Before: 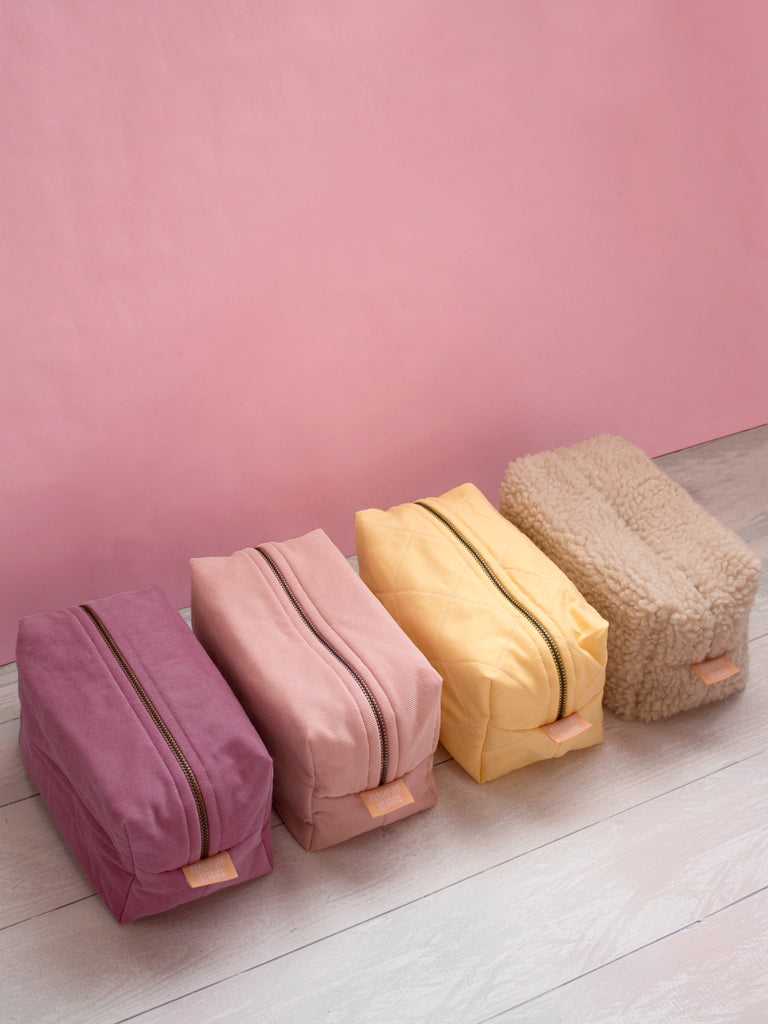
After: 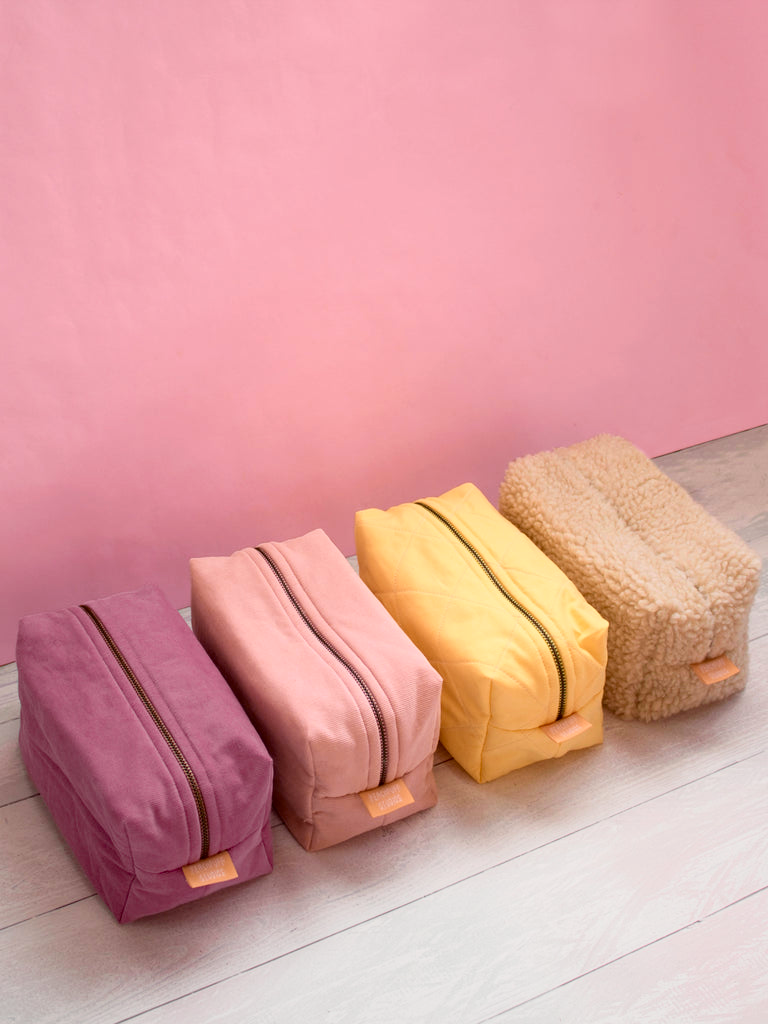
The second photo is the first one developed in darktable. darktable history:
tone curve: curves: ch0 [(0, 0.008) (0.107, 0.083) (0.283, 0.287) (0.461, 0.498) (0.64, 0.691) (0.822, 0.869) (0.998, 0.978)]; ch1 [(0, 0) (0.323, 0.339) (0.438, 0.422) (0.473, 0.487) (0.502, 0.502) (0.527, 0.53) (0.561, 0.583) (0.608, 0.629) (0.669, 0.704) (0.859, 0.899) (1, 1)]; ch2 [(0, 0) (0.33, 0.347) (0.421, 0.456) (0.473, 0.498) (0.502, 0.504) (0.522, 0.524) (0.549, 0.567) (0.585, 0.627) (0.676, 0.724) (1, 1)], color space Lab, independent channels, preserve colors none
